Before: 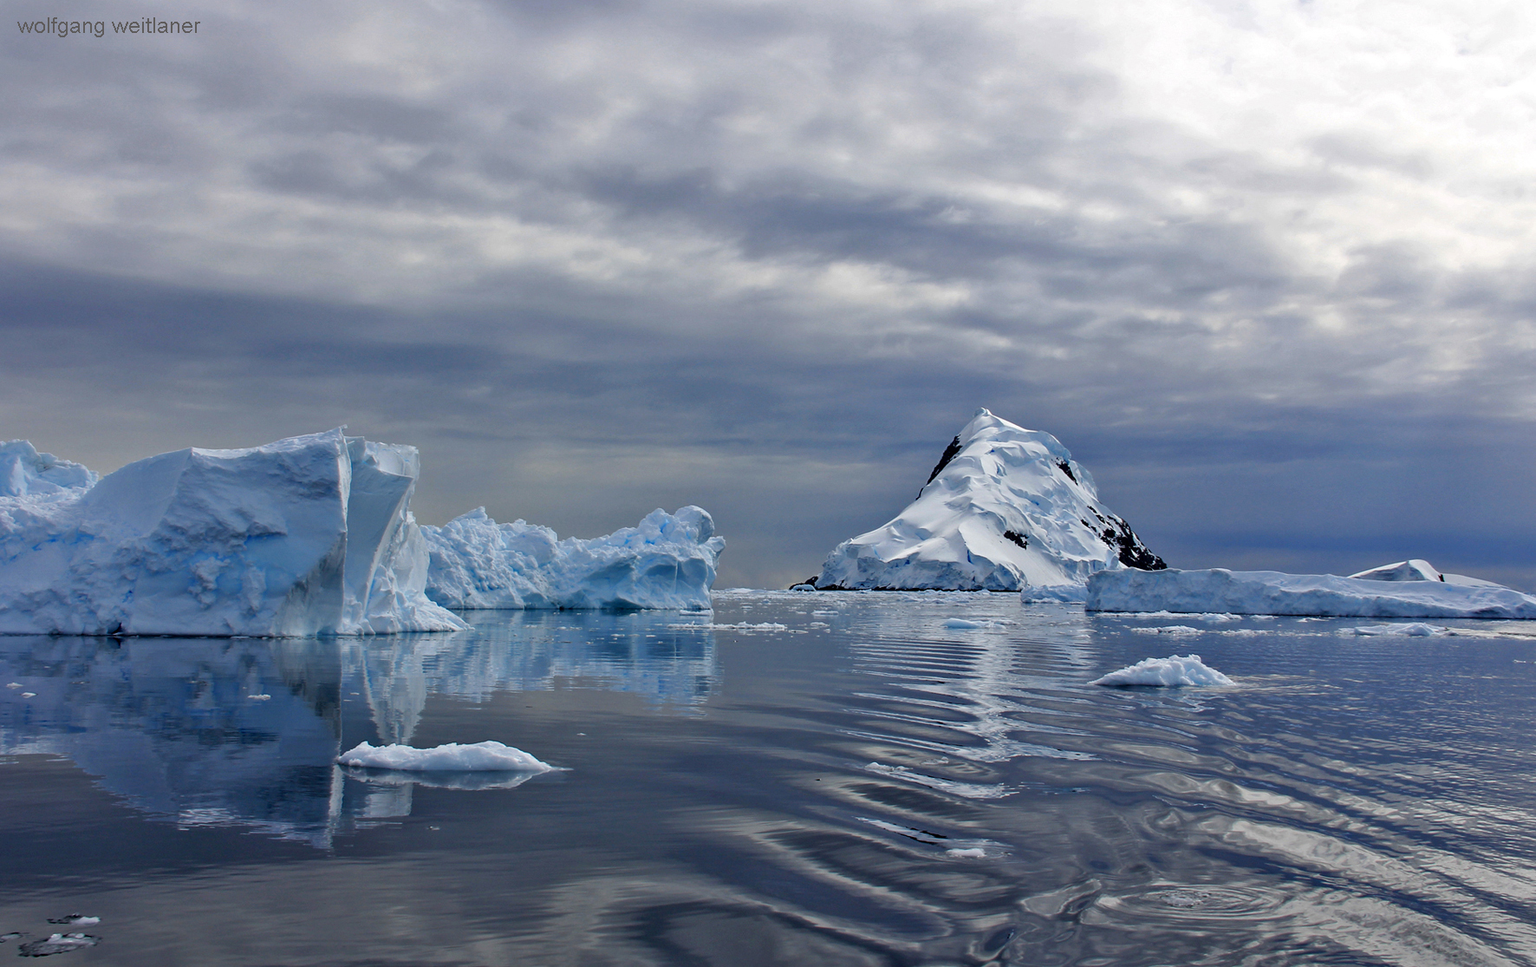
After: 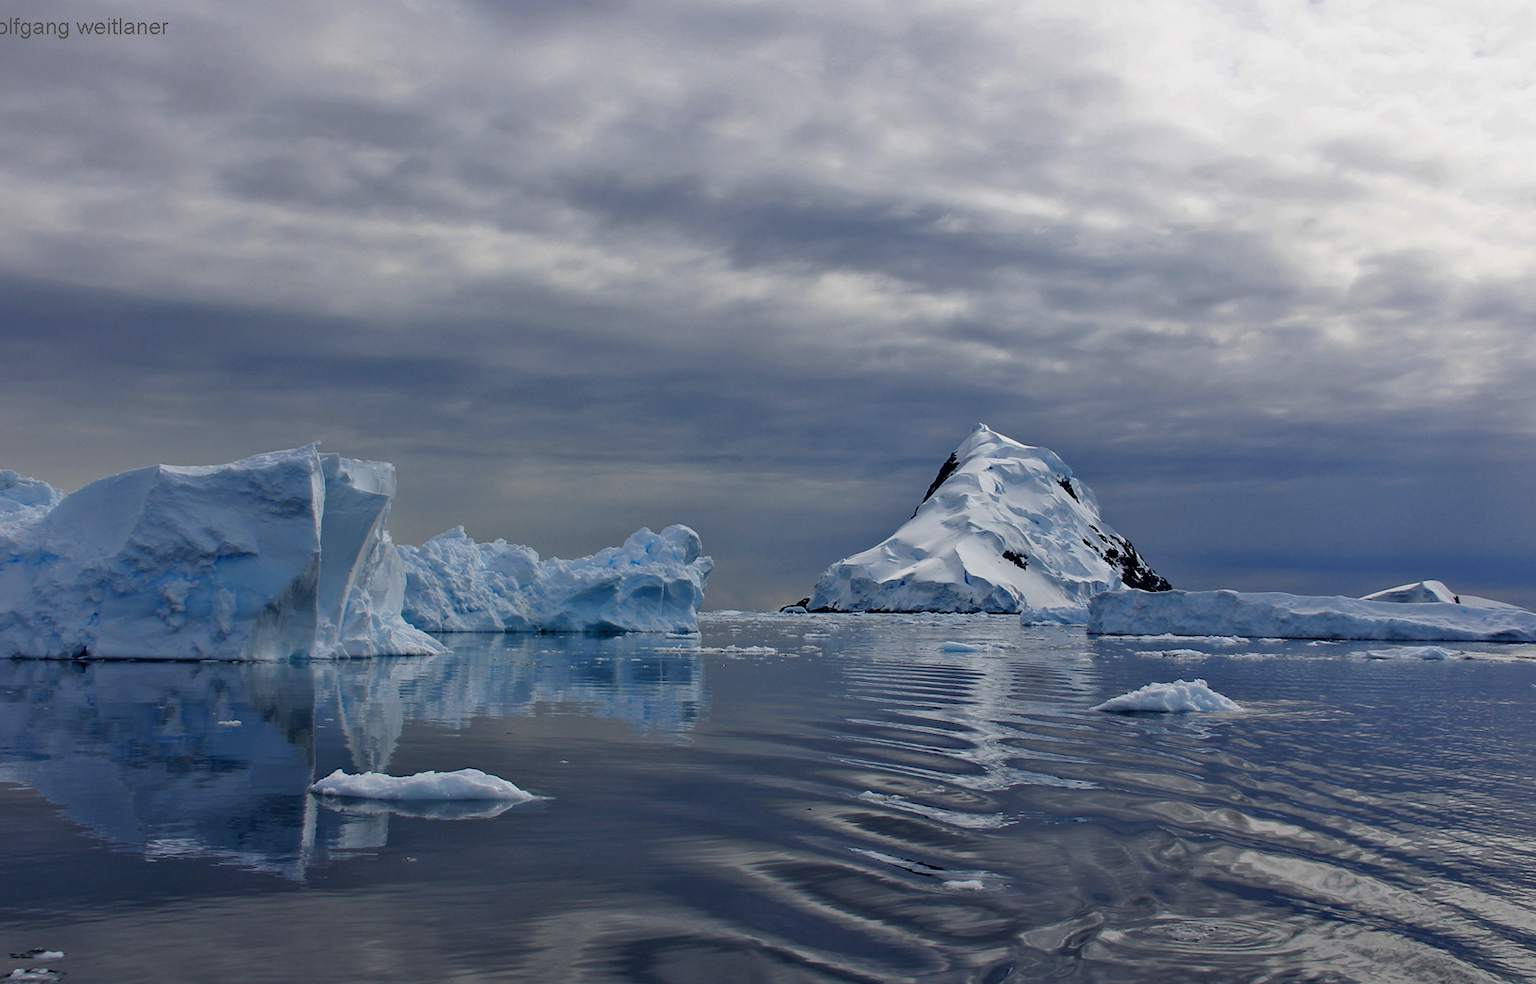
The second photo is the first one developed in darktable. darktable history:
tone equalizer: -8 EV 0.234 EV, -7 EV 0.415 EV, -6 EV 0.384 EV, -5 EV 0.236 EV, -3 EV -0.274 EV, -2 EV -0.408 EV, -1 EV -0.402 EV, +0 EV -0.262 EV
crop and rotate: left 2.53%, right 1.121%, bottom 1.815%
